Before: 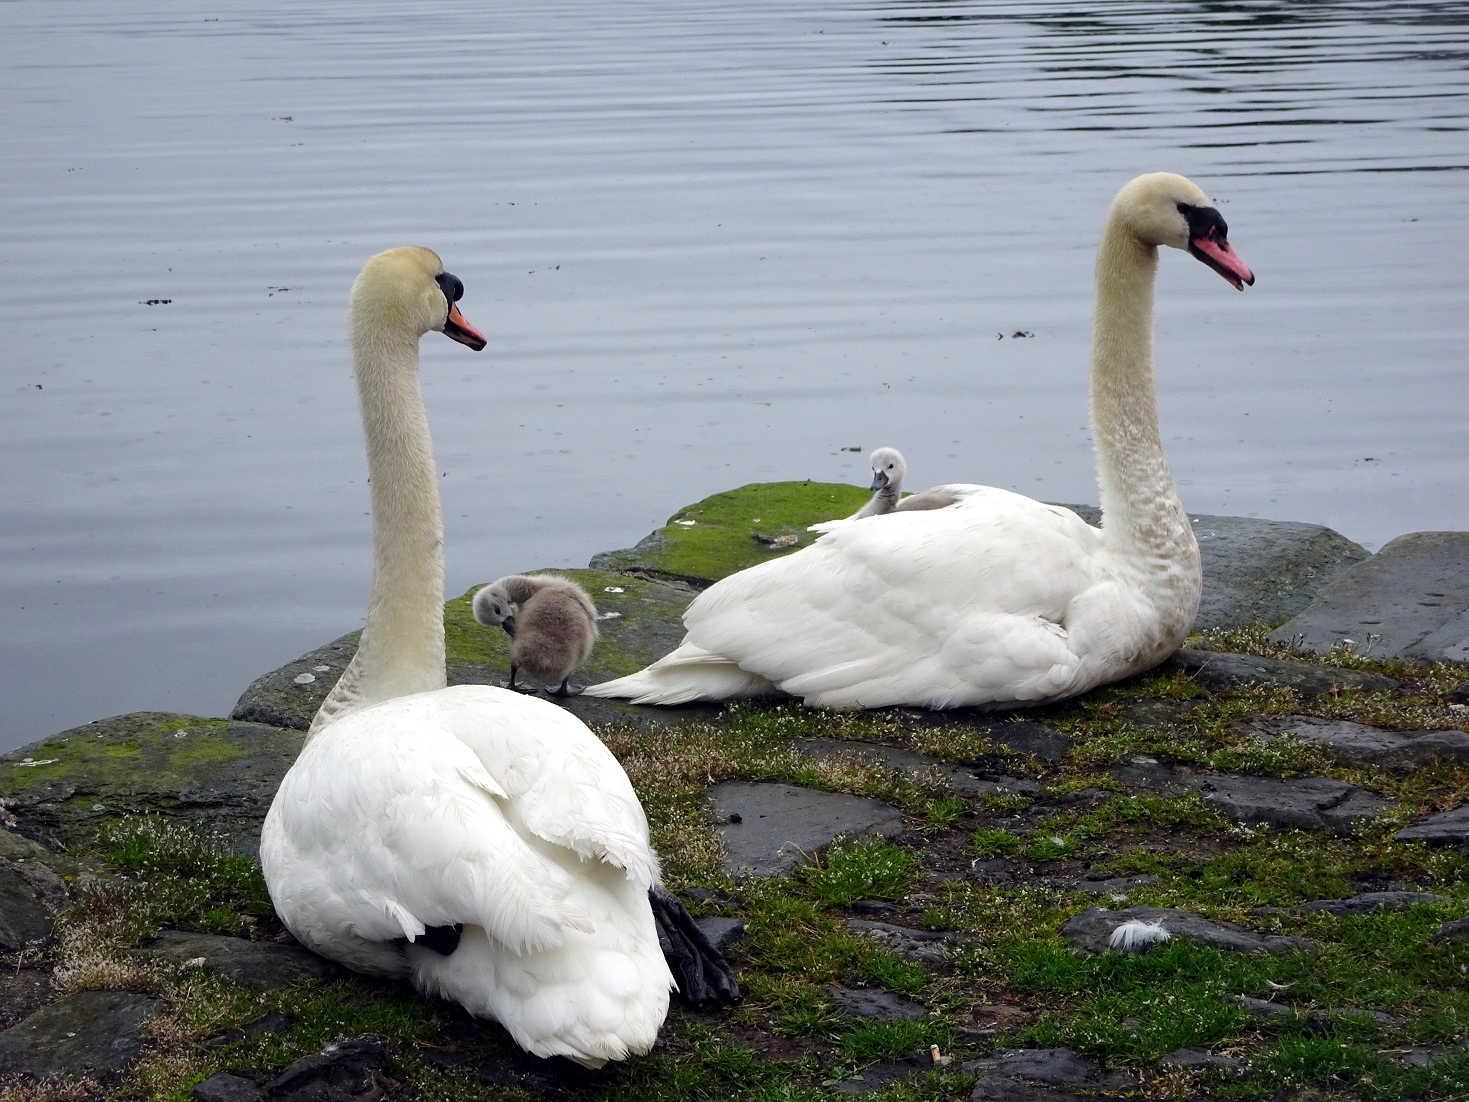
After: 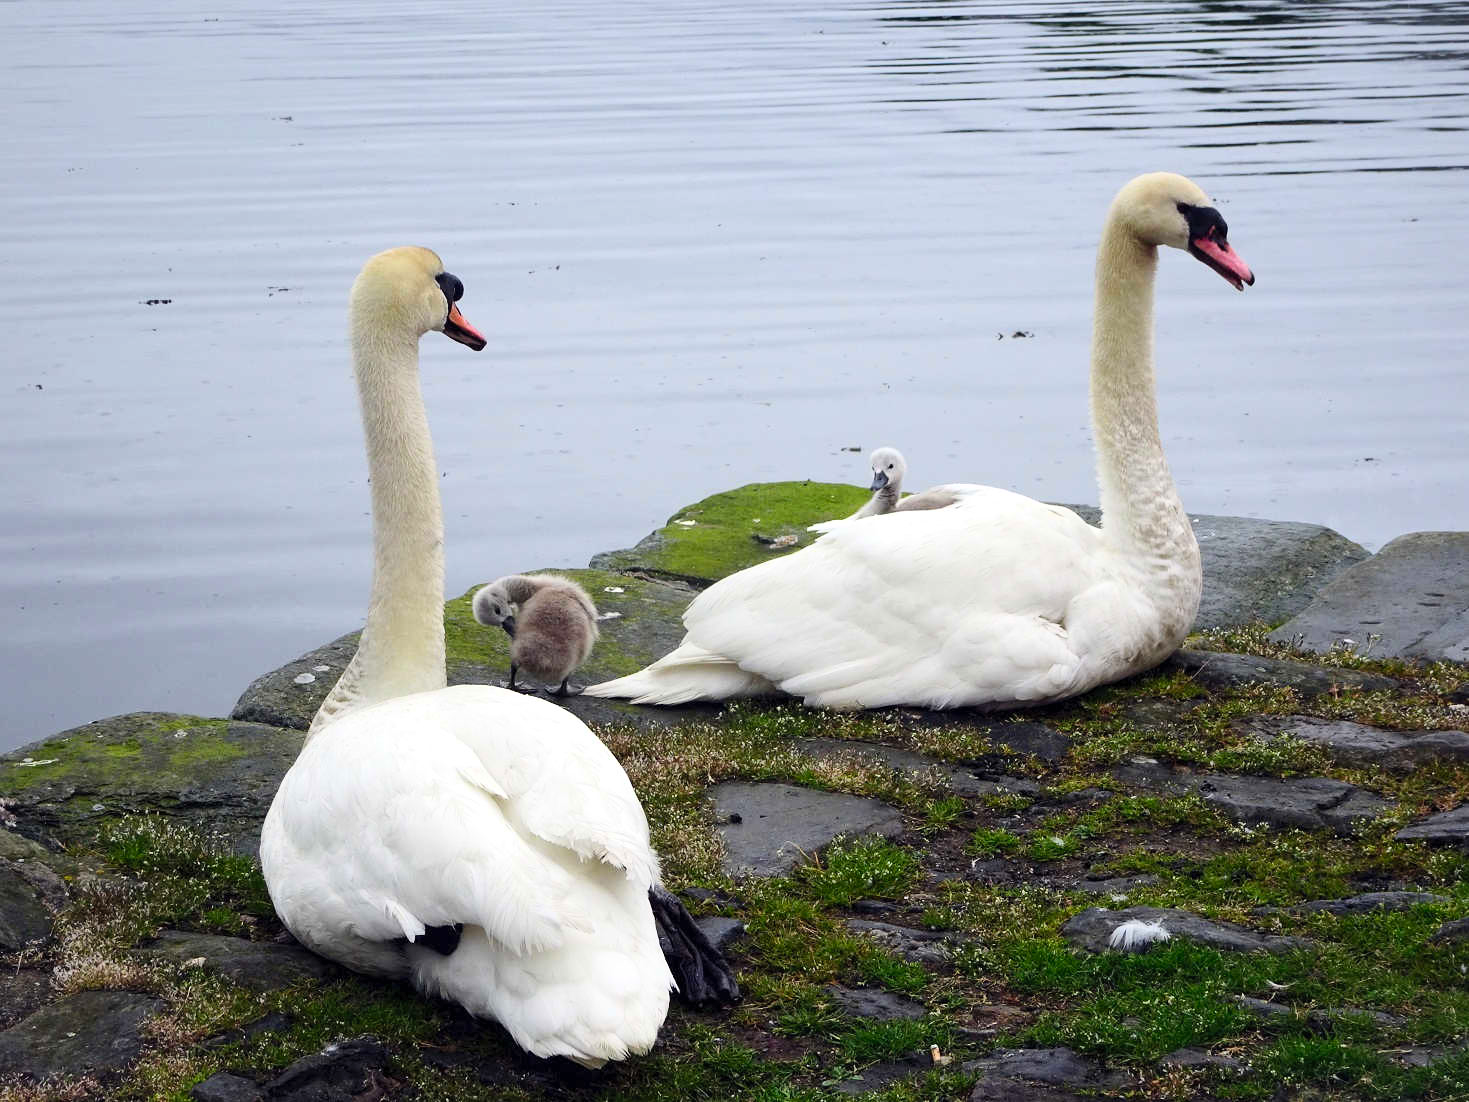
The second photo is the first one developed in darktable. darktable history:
contrast brightness saturation: contrast 0.202, brightness 0.164, saturation 0.217
